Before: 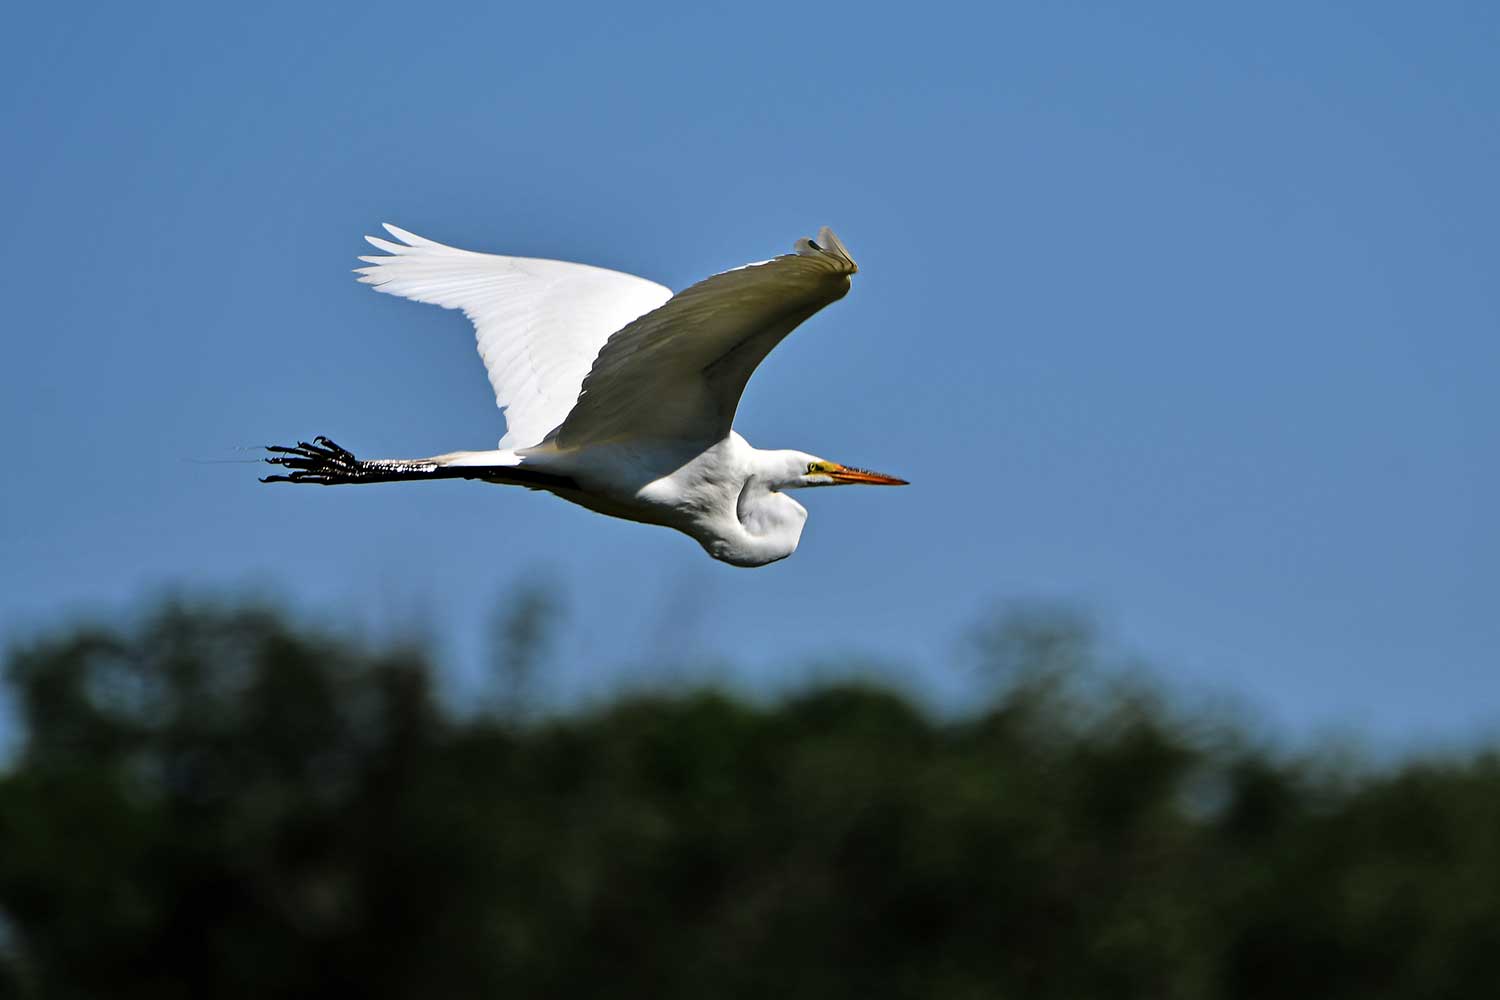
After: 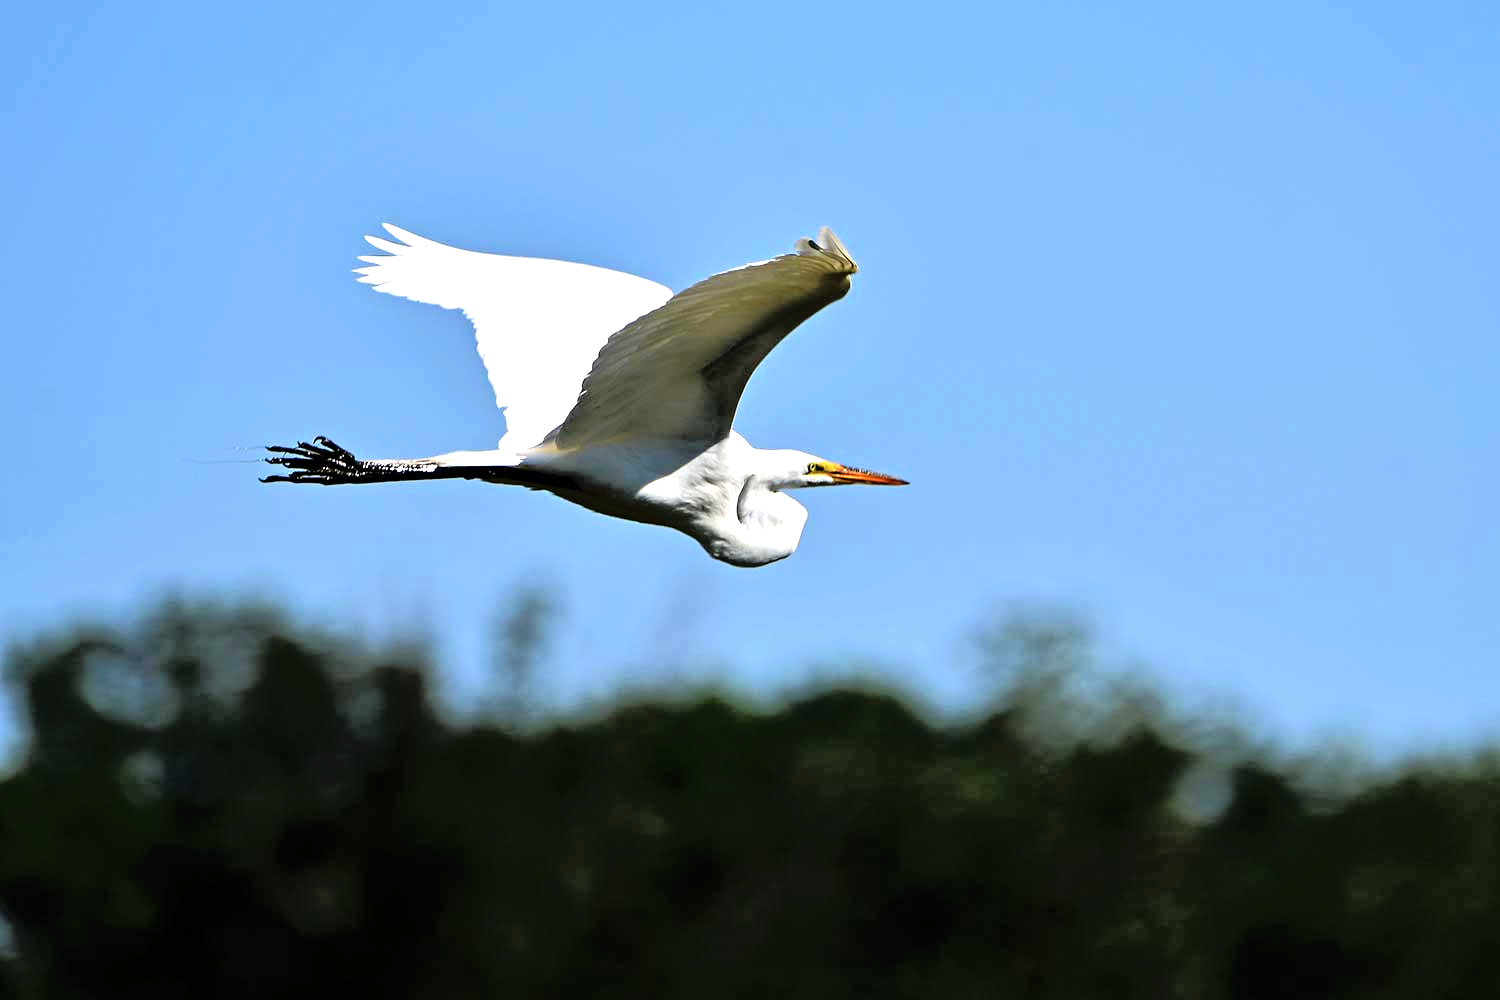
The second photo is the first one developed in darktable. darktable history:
tone equalizer: -8 EV -1.84 EV, -7 EV -1.13 EV, -6 EV -1.61 EV, edges refinement/feathering 500, mask exposure compensation -1.57 EV, preserve details no
exposure: black level correction 0, exposure 1.1 EV, compensate exposure bias true, compensate highlight preservation false
